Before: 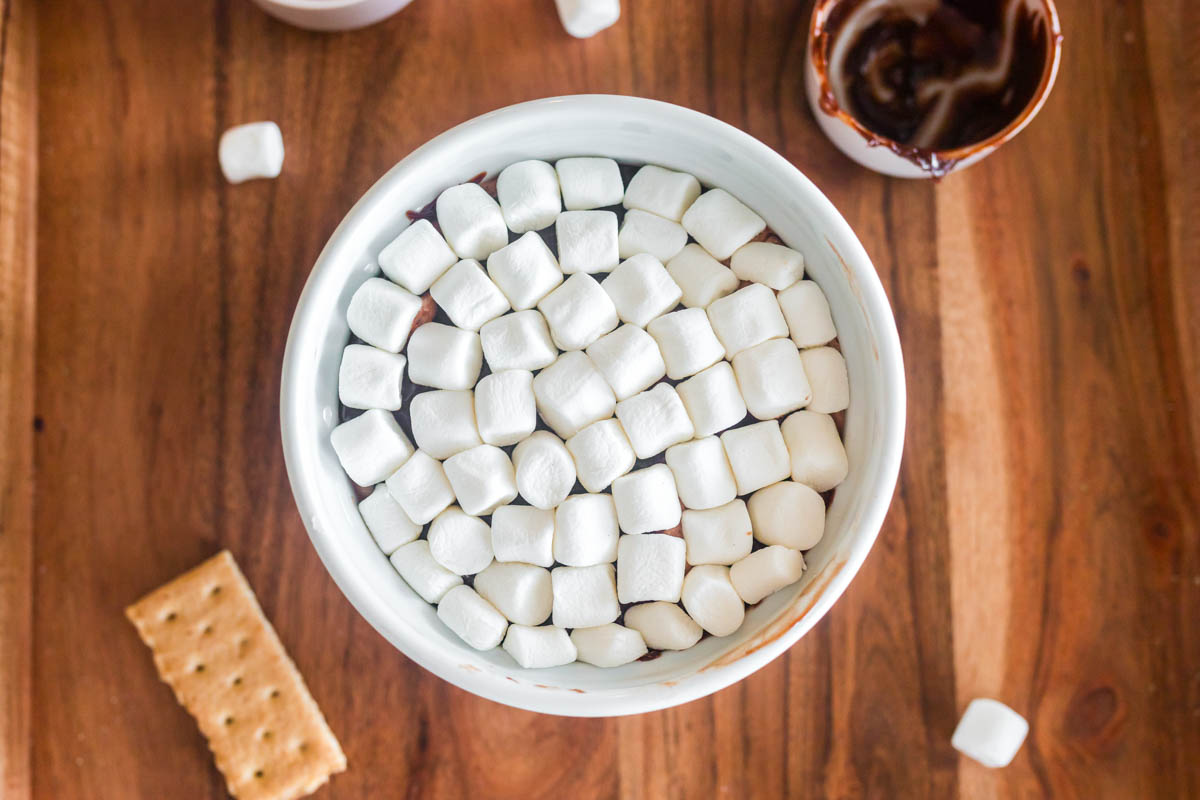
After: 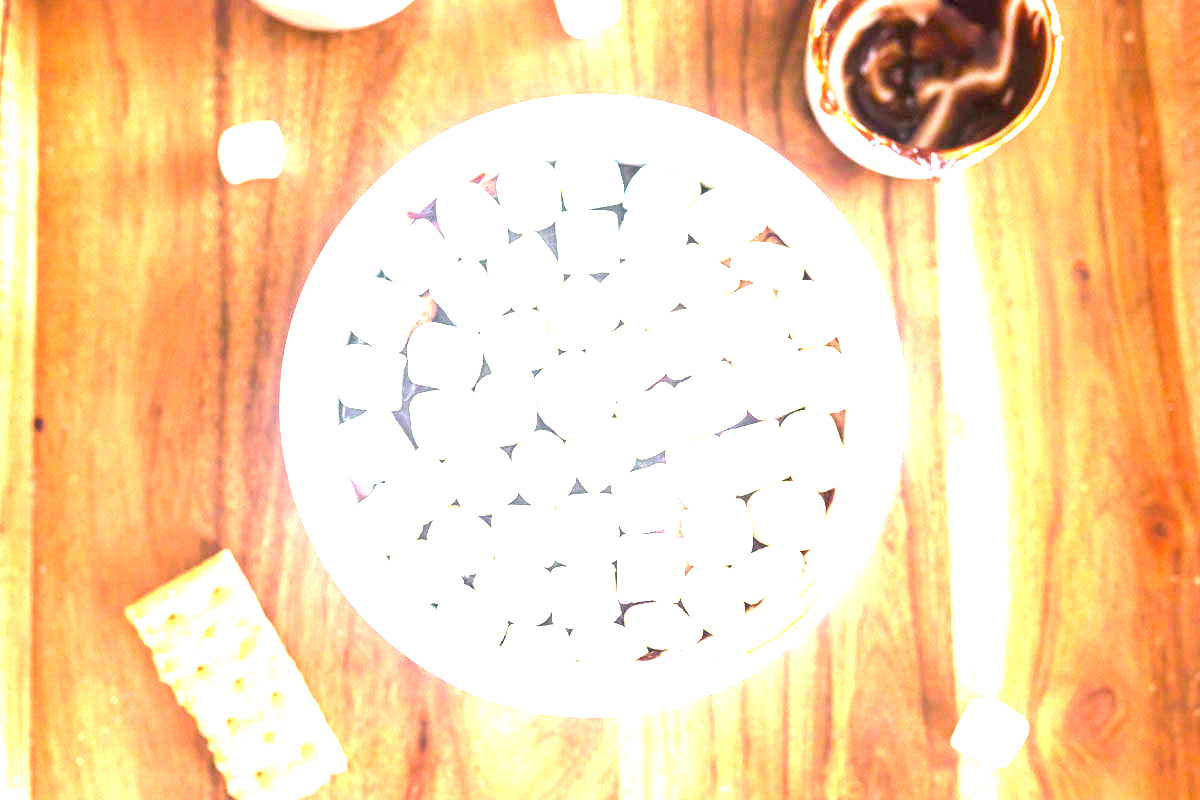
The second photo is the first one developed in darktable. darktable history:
exposure: exposure 2.992 EV, compensate highlight preservation false
